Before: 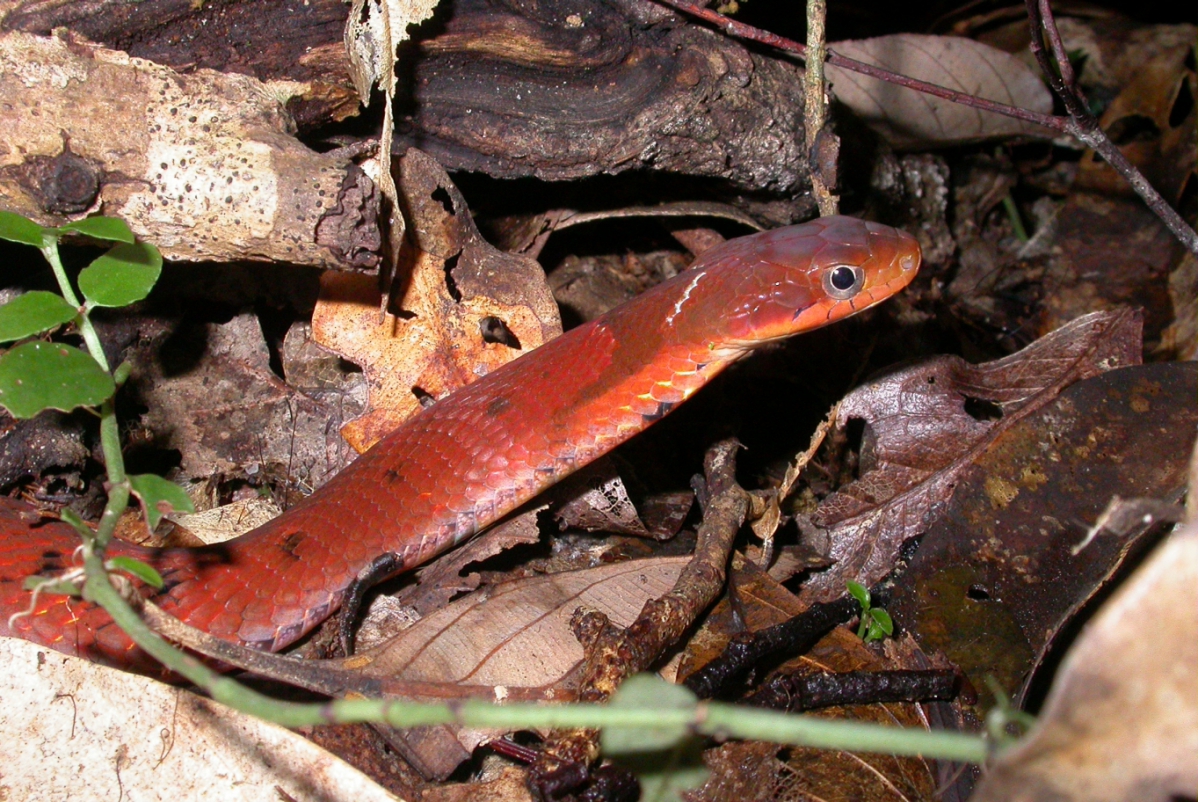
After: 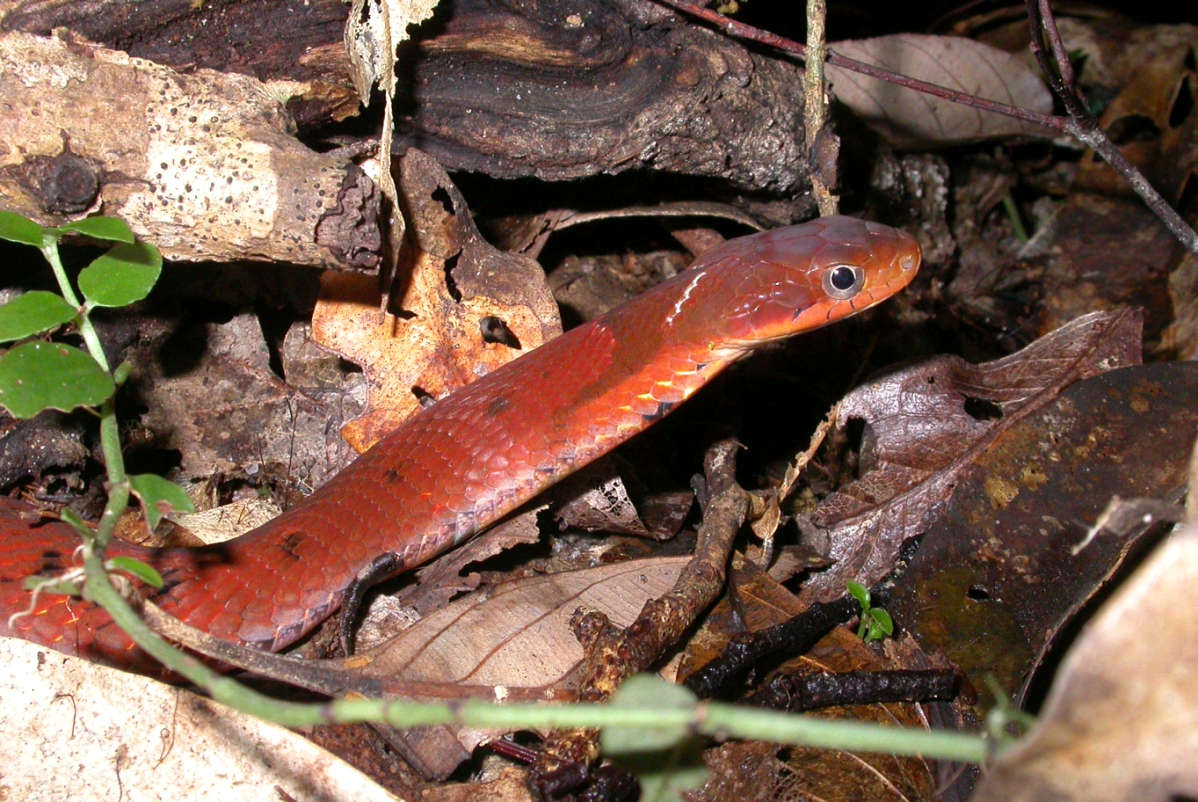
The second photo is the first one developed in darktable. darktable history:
exposure: exposure 0.197 EV, compensate exposure bias true, compensate highlight preservation false
color zones: curves: ch0 [(0.068, 0.464) (0.25, 0.5) (0.48, 0.508) (0.75, 0.536) (0.886, 0.476) (0.967, 0.456)]; ch1 [(0.066, 0.456) (0.25, 0.5) (0.616, 0.508) (0.746, 0.56) (0.934, 0.444)]
